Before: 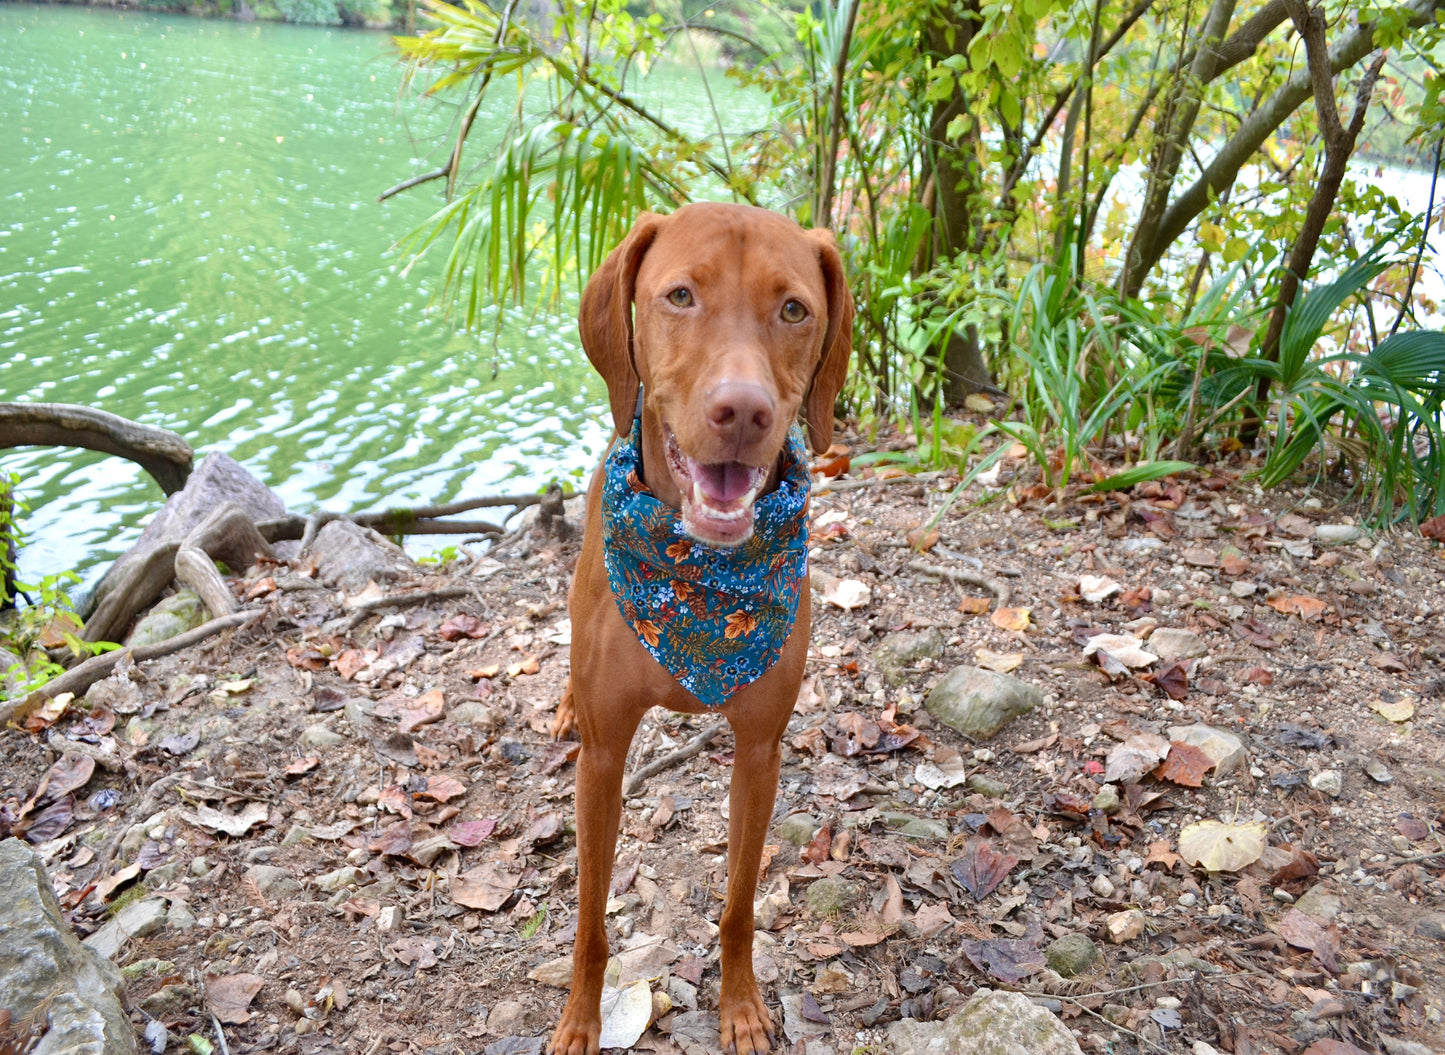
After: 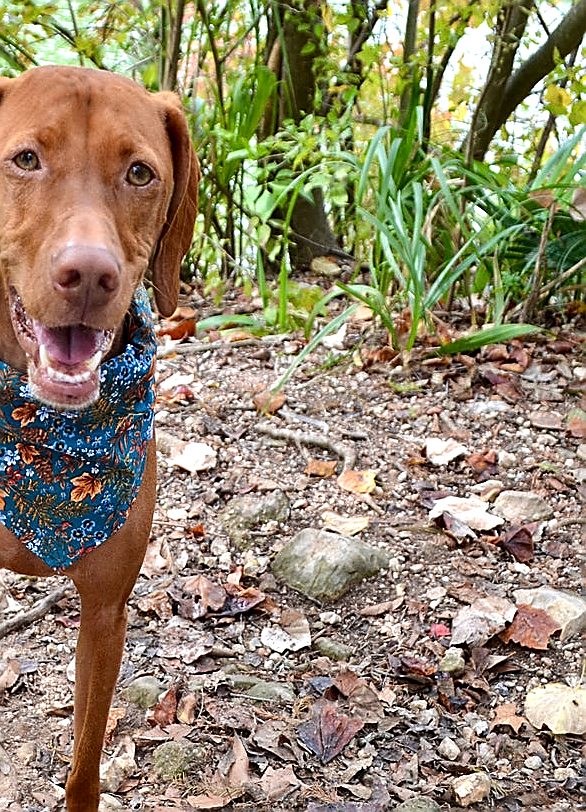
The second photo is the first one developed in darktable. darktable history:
sharpen: radius 1.428, amount 1.259, threshold 0.655
shadows and highlights: soften with gaussian
exposure: exposure -0.142 EV, compensate highlight preservation false
crop: left 45.285%, top 13.002%, right 14.13%, bottom 9.966%
local contrast: highlights 102%, shadows 103%, detail 119%, midtone range 0.2
tone equalizer: -8 EV -0.448 EV, -7 EV -0.418 EV, -6 EV -0.315 EV, -5 EV -0.223 EV, -3 EV 0.206 EV, -2 EV 0.305 EV, -1 EV 0.399 EV, +0 EV 0.429 EV, edges refinement/feathering 500, mask exposure compensation -1.57 EV, preserve details no
